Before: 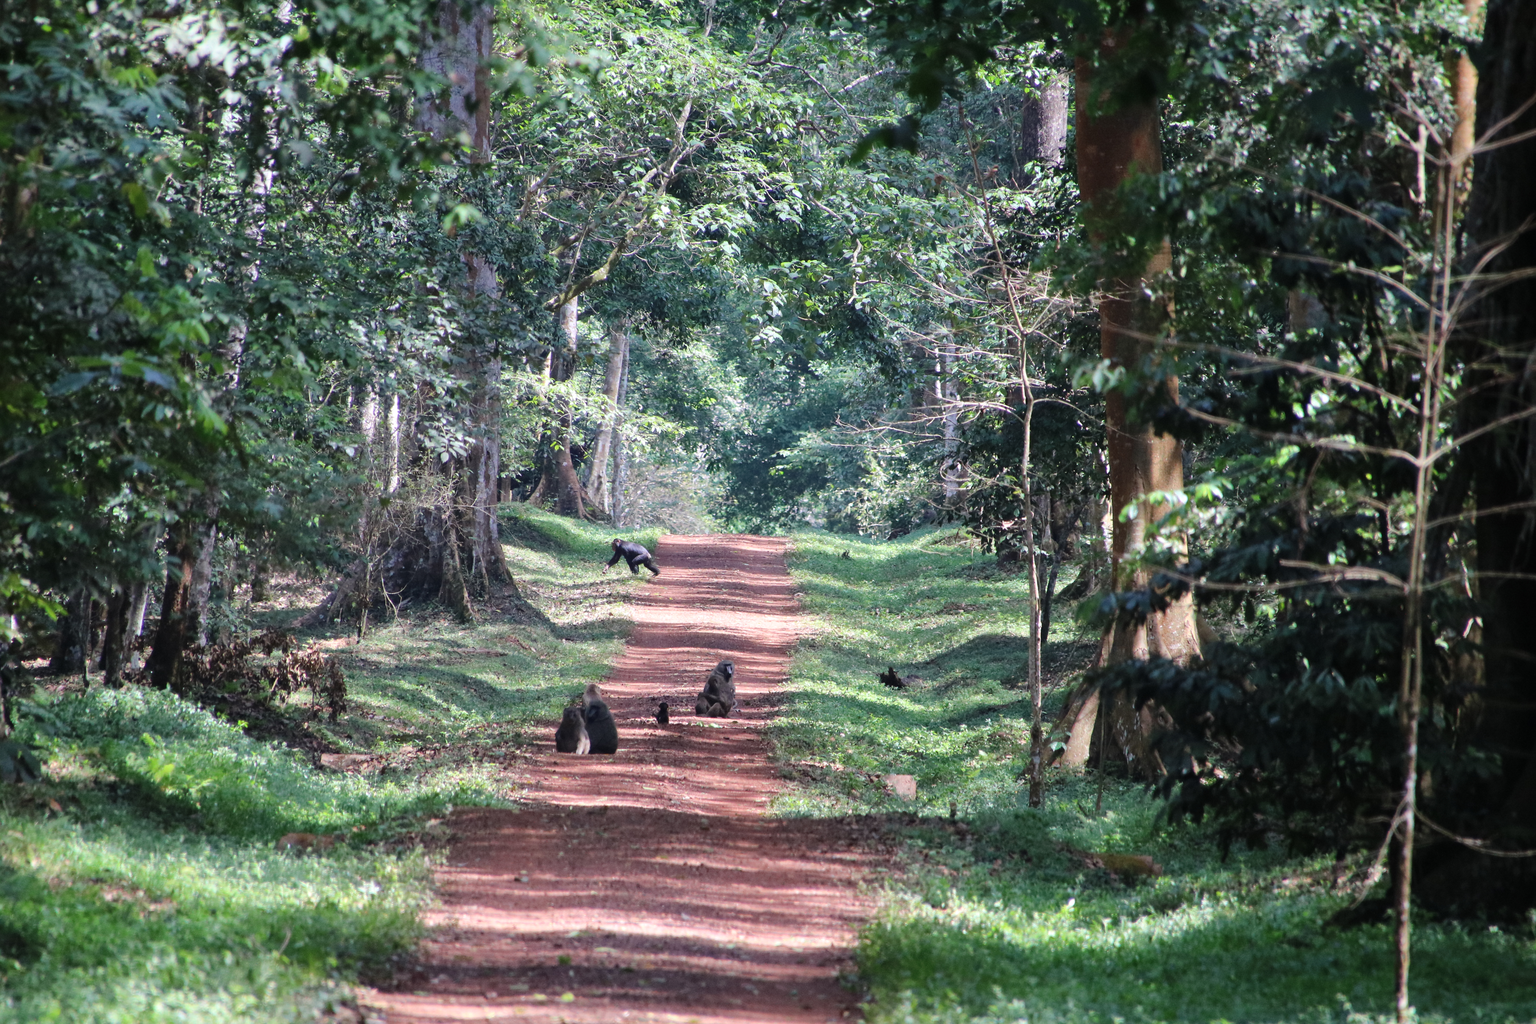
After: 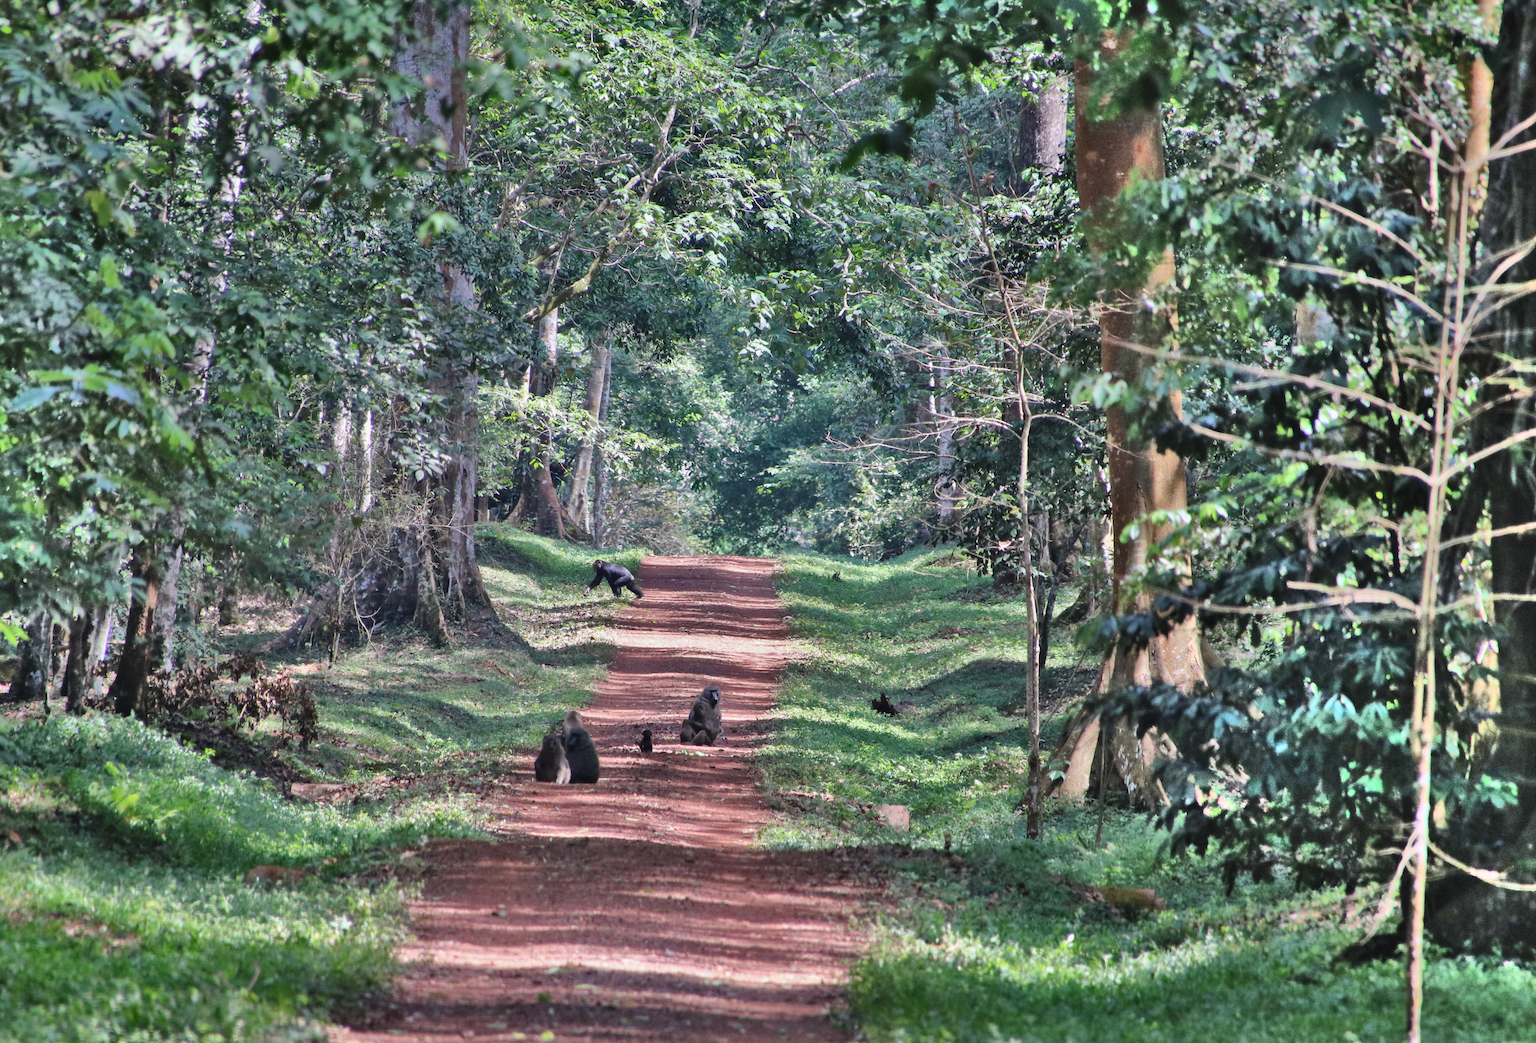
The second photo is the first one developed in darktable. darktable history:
shadows and highlights: radius 123.01, shadows 99.02, white point adjustment -2.94, highlights -98.26, soften with gaussian
crop and rotate: left 2.682%, right 1.019%, bottom 1.842%
